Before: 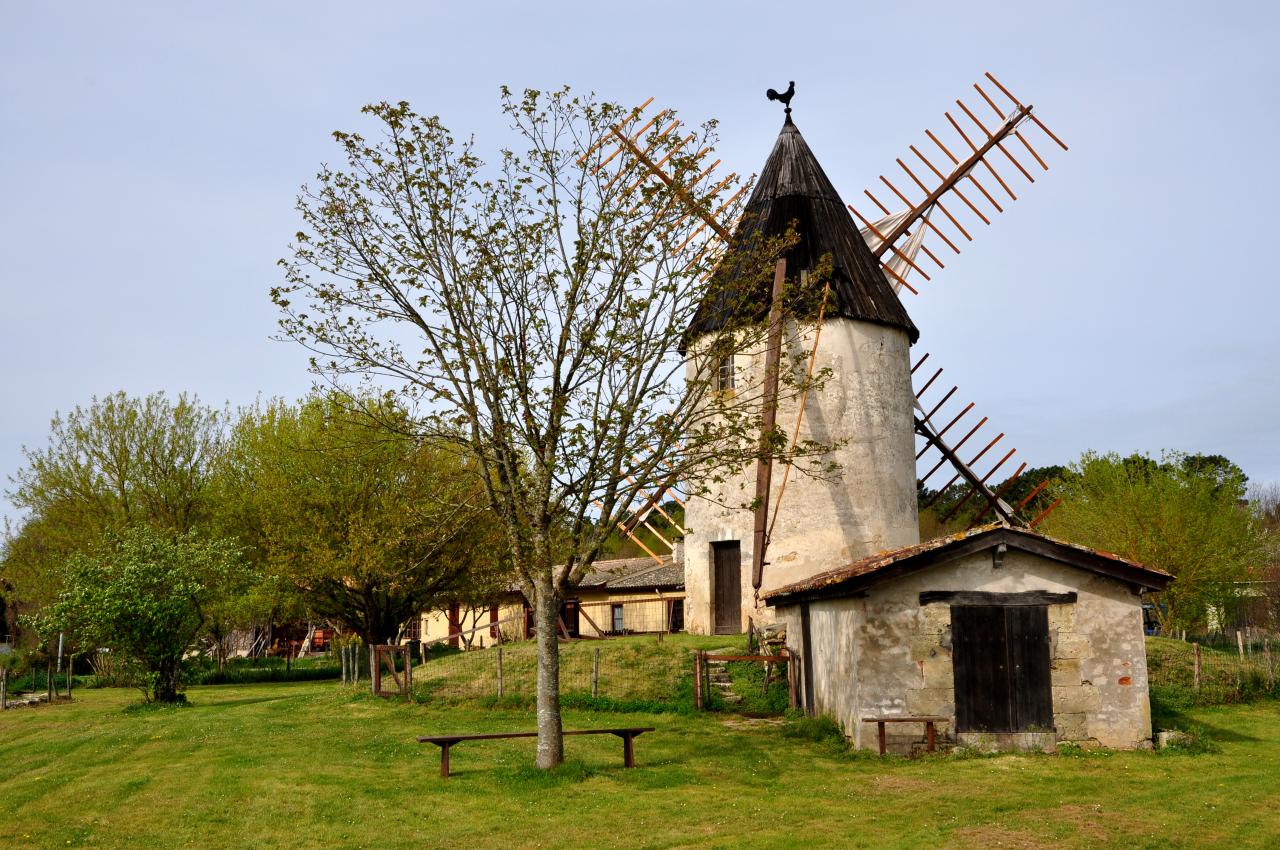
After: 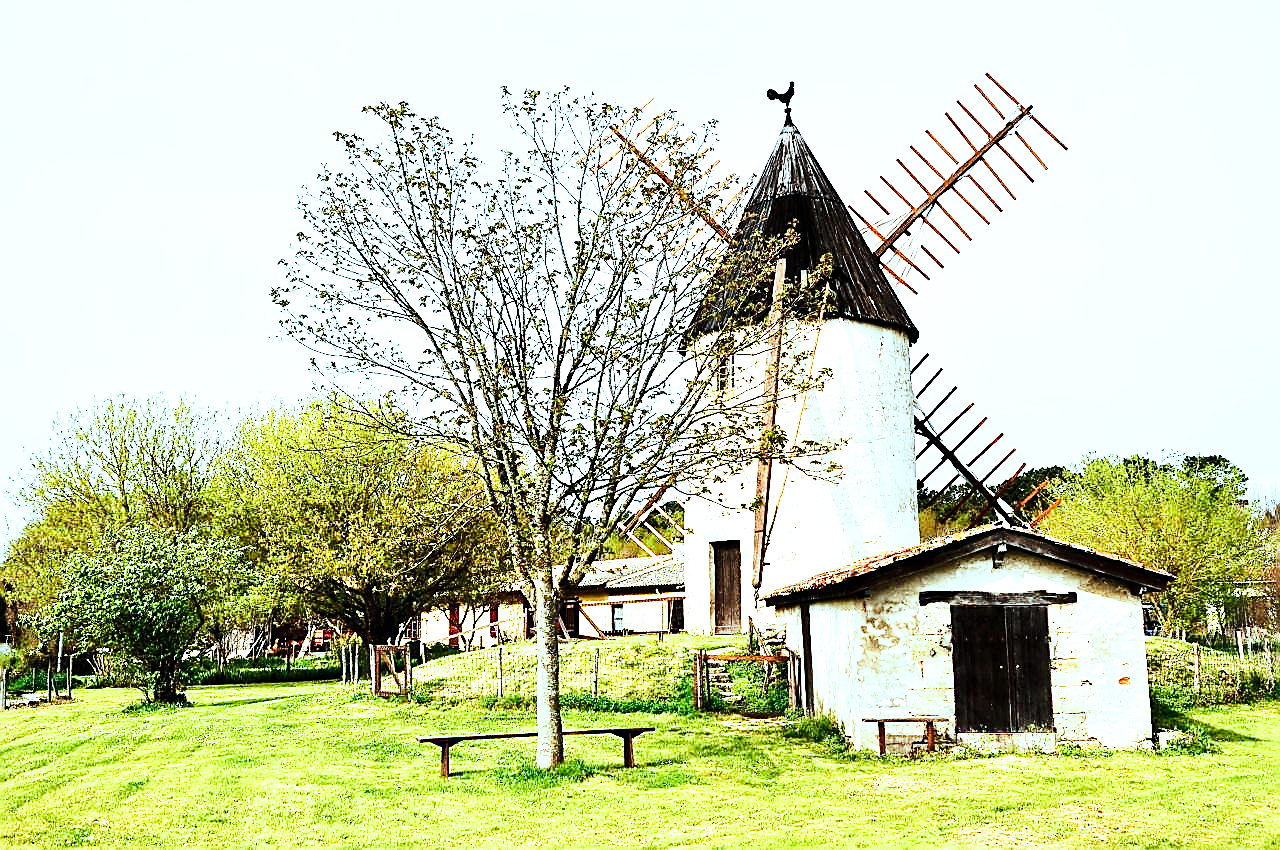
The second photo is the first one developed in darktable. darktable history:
base curve: curves: ch0 [(0, 0) (0.028, 0.03) (0.121, 0.232) (0.46, 0.748) (0.859, 0.968) (1, 1)], preserve colors none
tone equalizer: -8 EV -1.08 EV, -7 EV -1.01 EV, -6 EV -0.867 EV, -5 EV -0.578 EV, -3 EV 0.578 EV, -2 EV 0.867 EV, -1 EV 1.01 EV, +0 EV 1.08 EV, edges refinement/feathering 500, mask exposure compensation -1.57 EV, preserve details no
sharpen: radius 1.4, amount 1.25, threshold 0.7
color correction: highlights a* -10.04, highlights b* -10.37
exposure: black level correction 0, exposure 1.2 EV, compensate exposure bias true, compensate highlight preservation false
